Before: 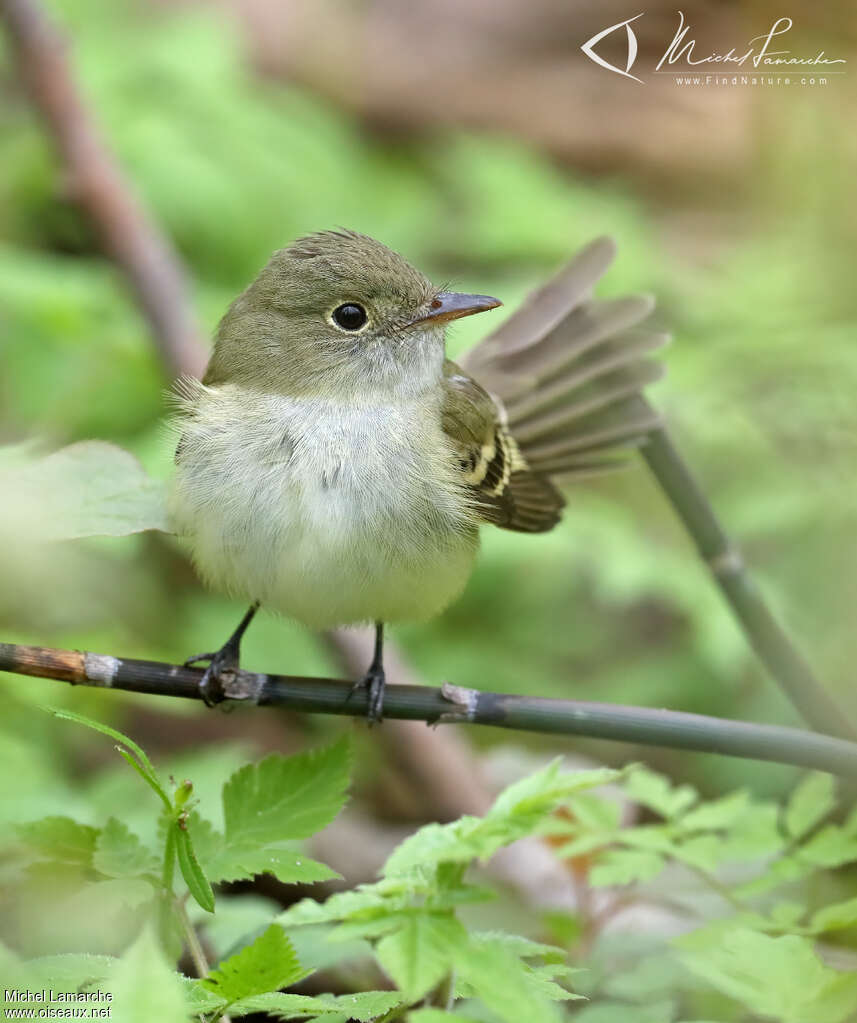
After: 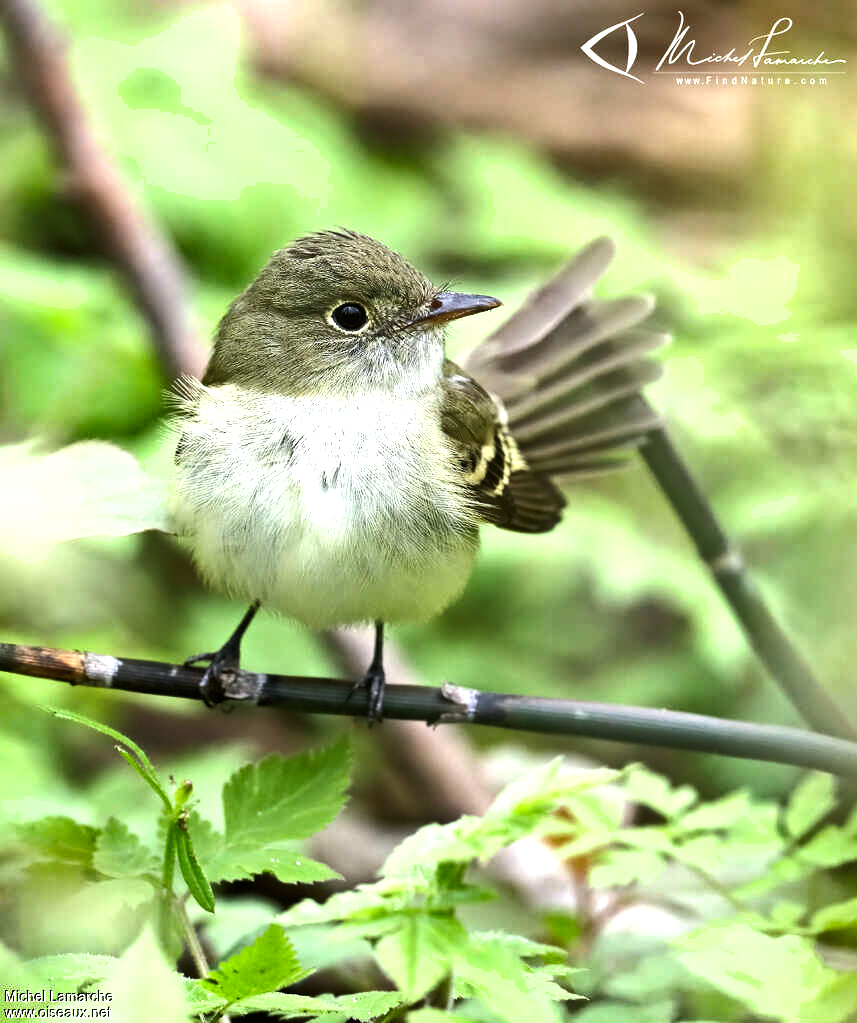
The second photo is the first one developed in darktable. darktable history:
tone equalizer: -8 EV -1.09 EV, -7 EV -1.02 EV, -6 EV -0.891 EV, -5 EV -0.56 EV, -3 EV 0.563 EV, -2 EV 0.85 EV, -1 EV 1.01 EV, +0 EV 1.08 EV, edges refinement/feathering 500, mask exposure compensation -1.57 EV, preserve details no
shadows and highlights: soften with gaussian
